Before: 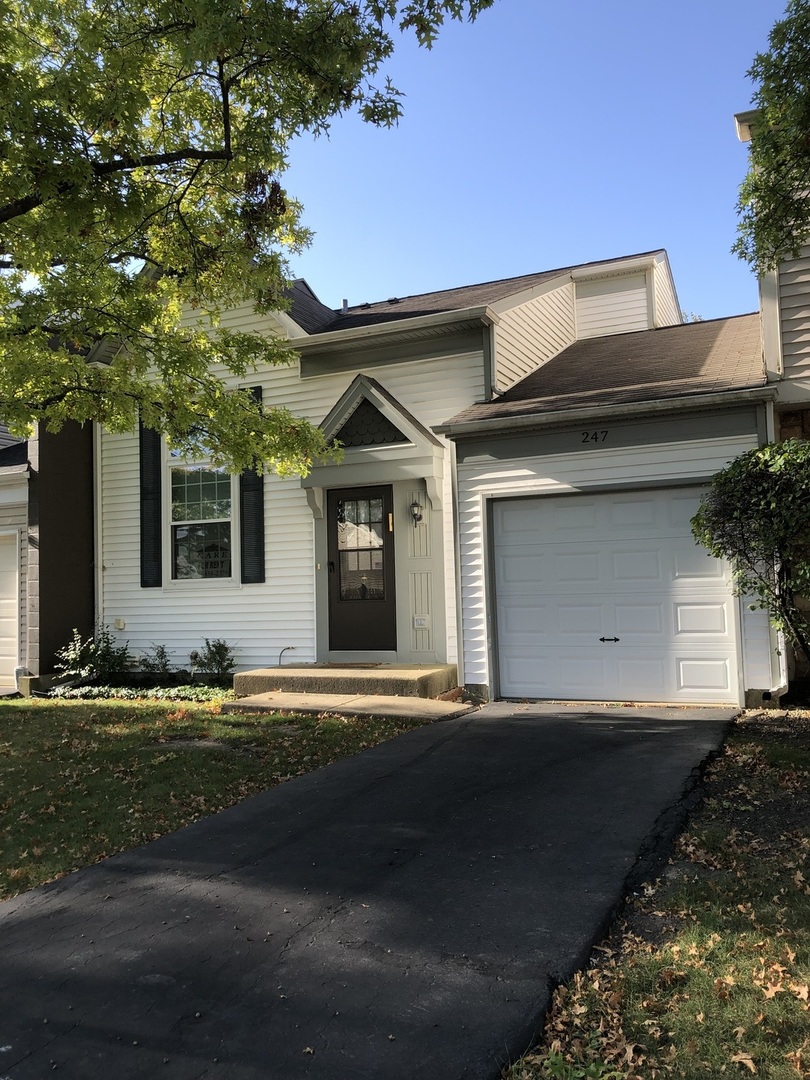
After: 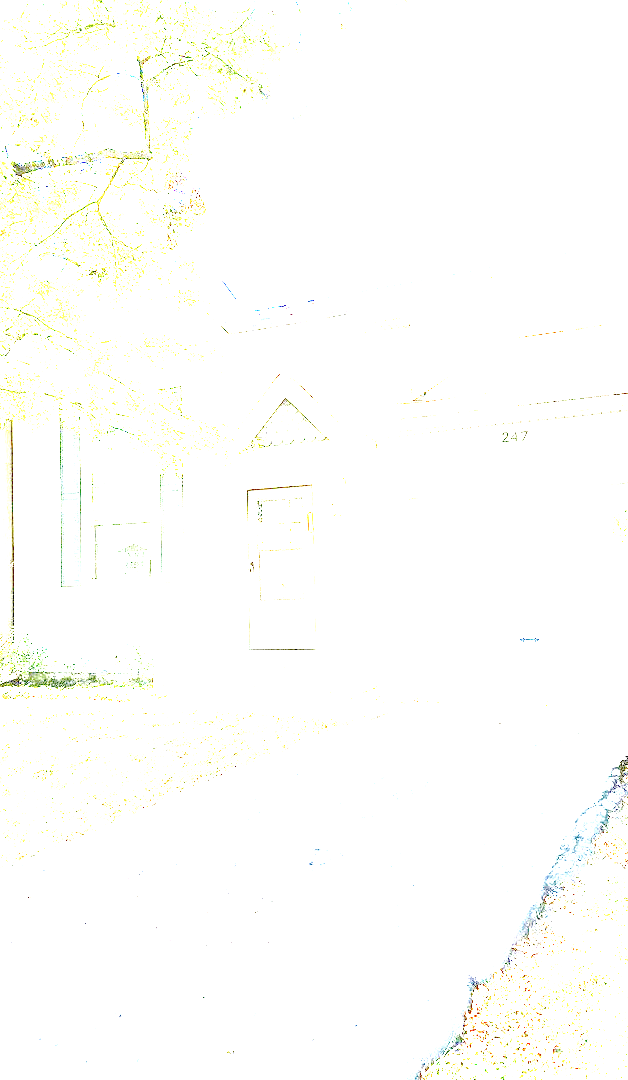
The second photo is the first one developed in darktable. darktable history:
crop: left 9.88%, right 12.574%
exposure: exposure 7.95 EV, compensate exposure bias true, compensate highlight preservation false
contrast brightness saturation: contrast -0.077, brightness -0.03, saturation -0.108
